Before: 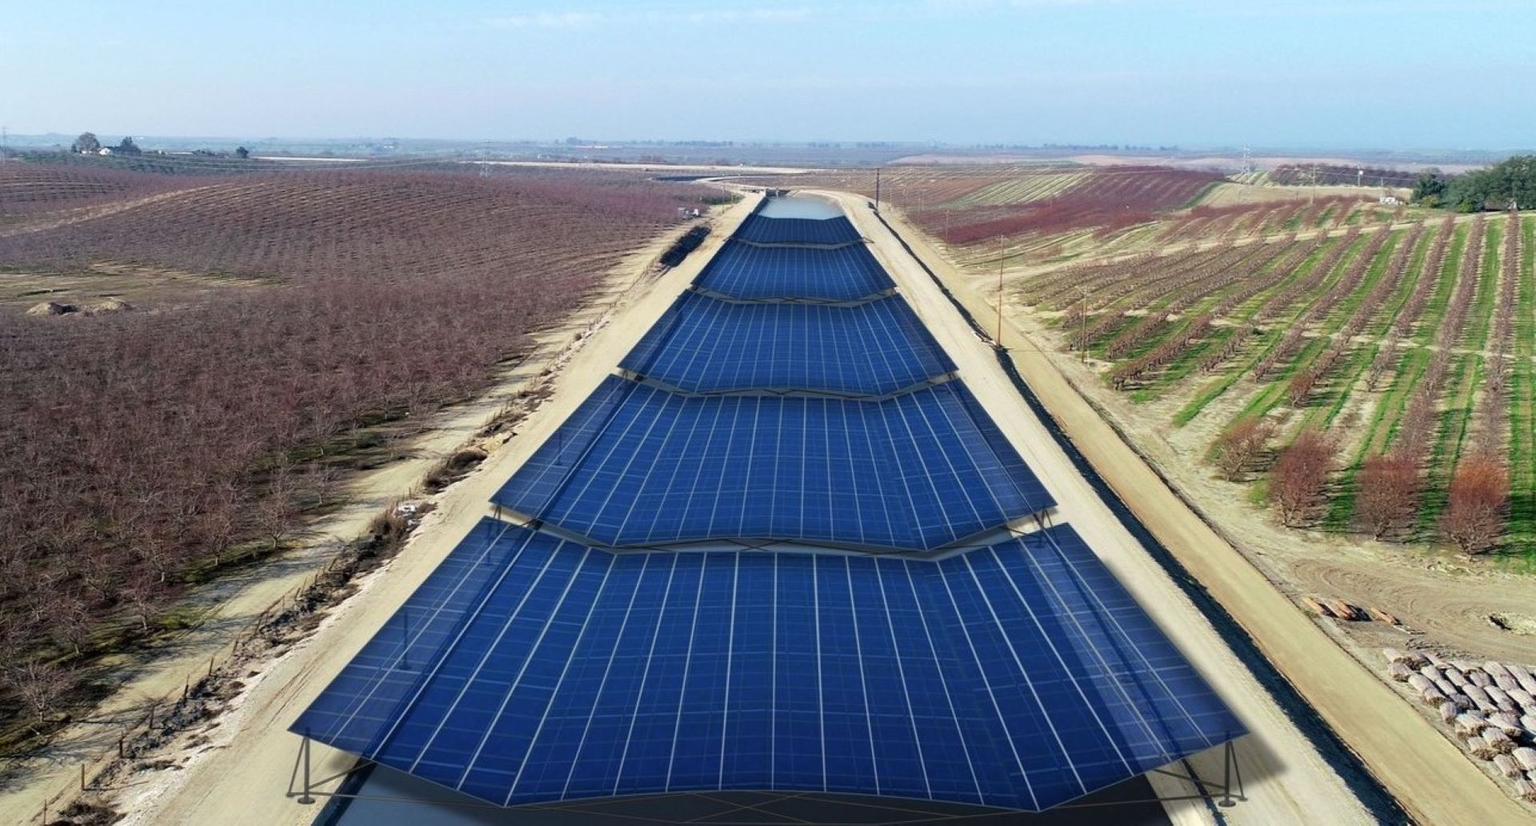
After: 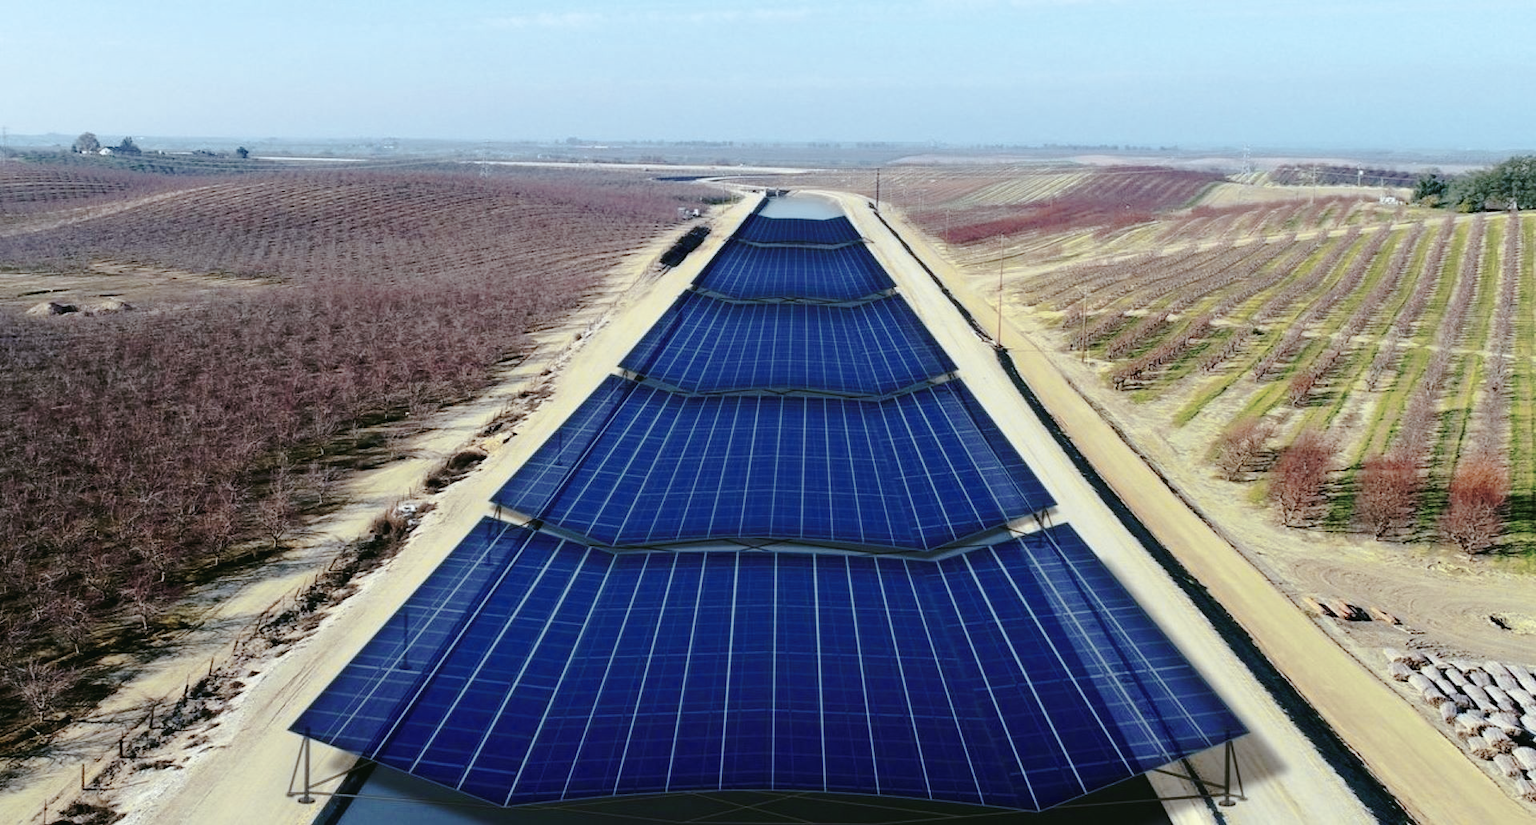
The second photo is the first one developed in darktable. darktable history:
tone curve: curves: ch0 [(0, 0) (0.003, 0.026) (0.011, 0.025) (0.025, 0.022) (0.044, 0.022) (0.069, 0.028) (0.1, 0.041) (0.136, 0.062) (0.177, 0.103) (0.224, 0.167) (0.277, 0.242) (0.335, 0.343) (0.399, 0.452) (0.468, 0.539) (0.543, 0.614) (0.623, 0.683) (0.709, 0.749) (0.801, 0.827) (0.898, 0.918) (1, 1)], preserve colors none
color look up table: target L [95.96, 93.66, 92.68, 94.19, 92.25, 77.95, 70.13, 70.73, 67.74, 54.73, 49.91, 12.57, 200.18, 85.93, 74.48, 77, 72.94, 62.02, 54.99, 53.82, 43.66, 35.16, 30.74, 13.75, 14.81, 6.376, 82.62, 67.51, 68.1, 48.27, 54.09, 53.24, 52.3, 33.05, 49.12, 15.8, 34.44, 29.78, 17.54, 12.57, 13.17, 3.767, 91.86, 76.59, 76.82, 57.11, 57.13, 40.66, 38.11], target a [-16.3, -12.72, -19.73, -12.94, -21.84, -28.38, -3.297, -8.718, -27.92, -24.31, -10.85, -10.46, 0, 3.955, 27.32, 10.33, 31.36, 53.46, 72.64, 72.25, 17.42, 41.55, 22.88, 26.9, 6.16, -8.443, 2.177, 42.97, 35.09, 17.22, 17, 79.45, 79.76, 5.895, 72.92, 31.08, 40.94, 6.002, 26.7, 31.01, 18.64, 30.27, -19.76, -20.84, -22.11, -7.52, -19.52, -8.928, -6.73], target b [72.86, -2.862, 65.97, 71.65, 66.75, 7.325, 5.091, 44.29, 47.45, 30.2, 28.4, 10.84, 0, 18.73, 18.29, 59.76, 62.32, 19.17, 39.67, 28.36, 26.11, 34.08, 5.33, 23.48, 13.64, 10.39, -8.195, -11.11, -1.51, -29.95, -6.49, 23.99, 23.37, -43.22, 30.43, -38.57, 10.08, -7.322, -40.35, -36.83, -30.99, -26.41, -4.821, -21.08, -18.08, -32.33, -26.15, -4.608, -26.73], num patches 49
